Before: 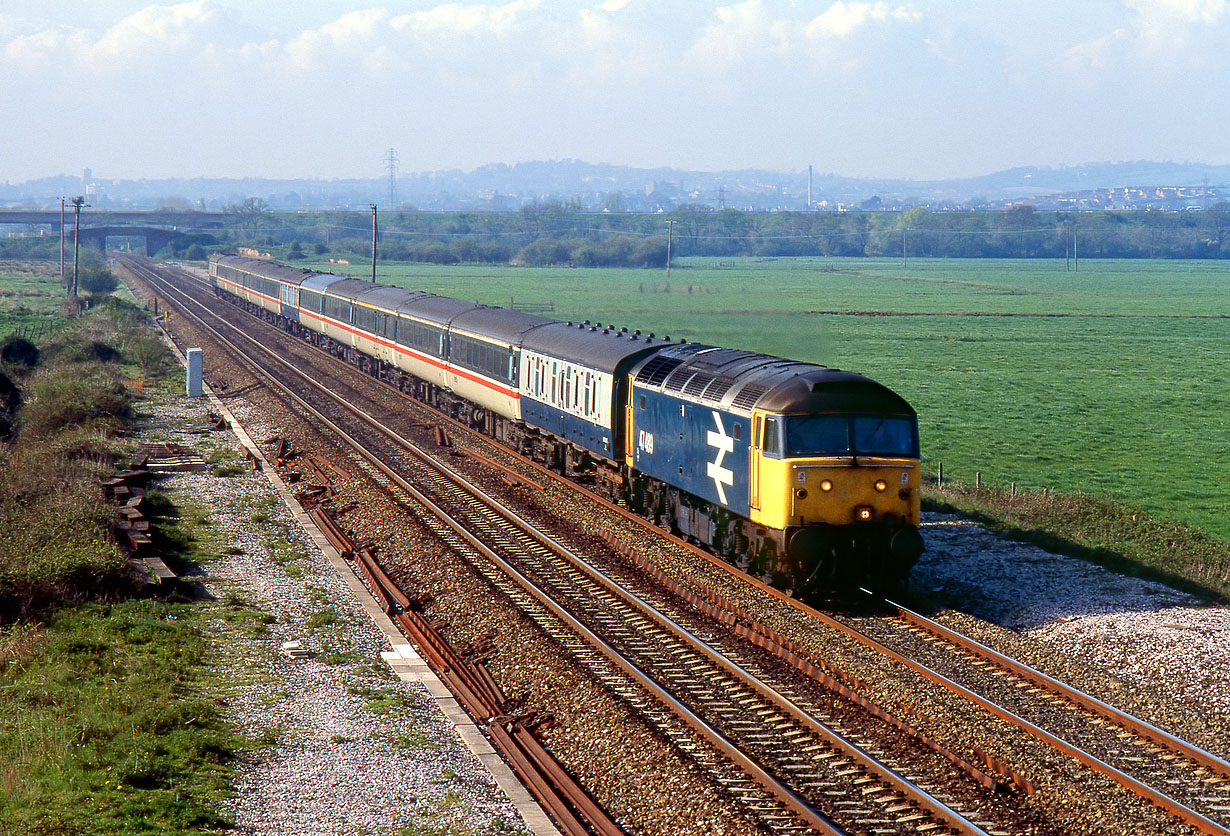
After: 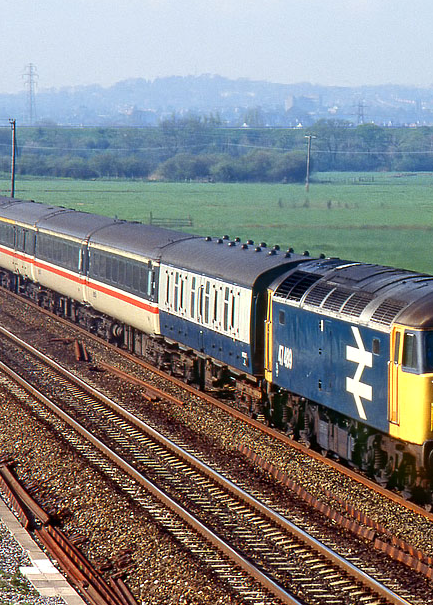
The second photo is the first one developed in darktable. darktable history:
tone equalizer: on, module defaults
crop and rotate: left 29.476%, top 10.214%, right 35.32%, bottom 17.333%
